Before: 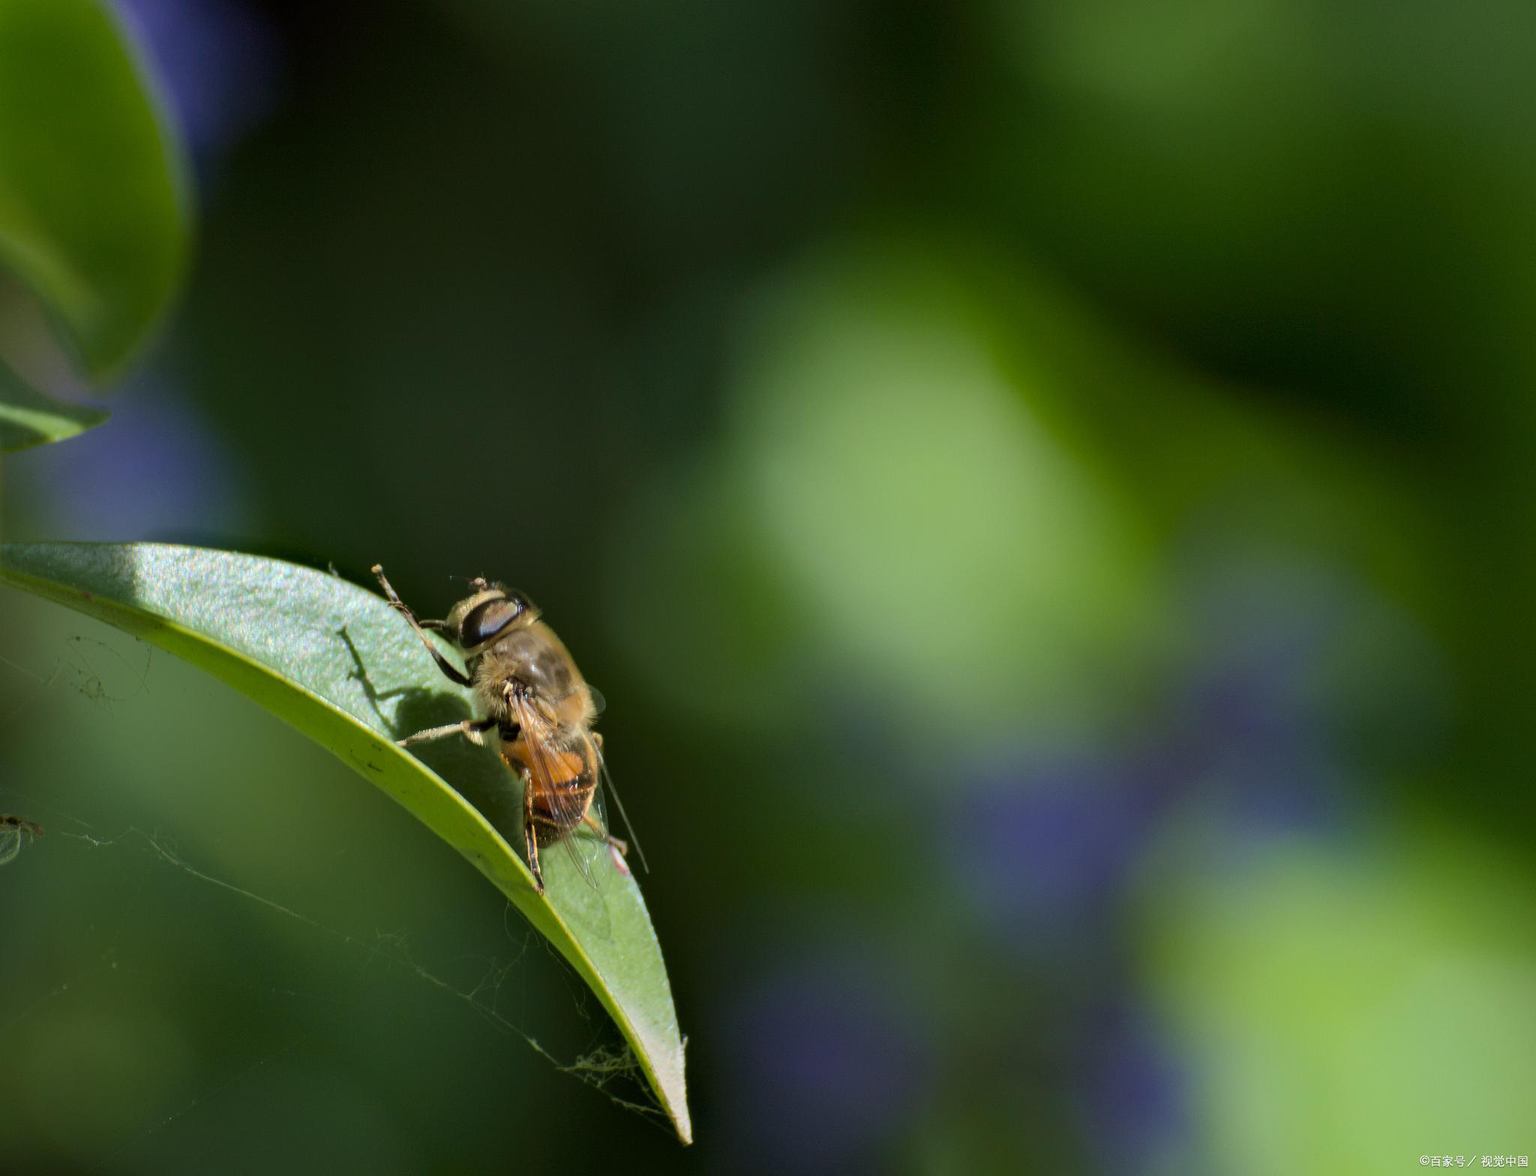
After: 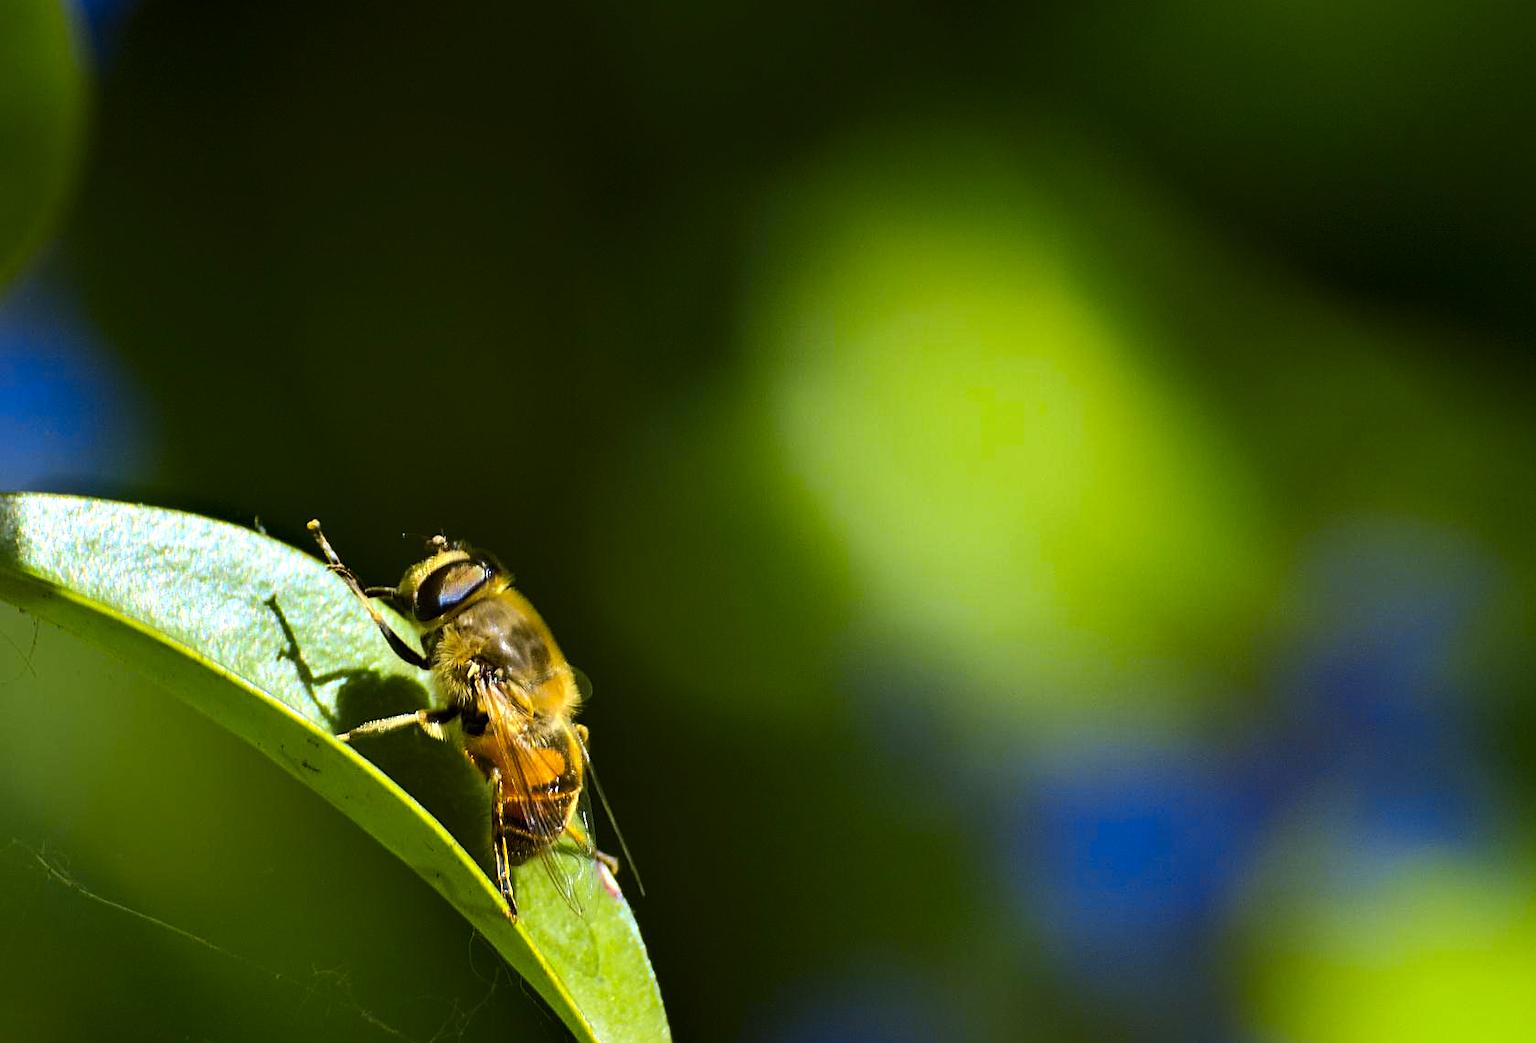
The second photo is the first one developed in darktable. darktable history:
color contrast: green-magenta contrast 1.12, blue-yellow contrast 1.95, unbound 0
white balance: red 0.988, blue 1.017
tone equalizer: -8 EV -0.75 EV, -7 EV -0.7 EV, -6 EV -0.6 EV, -5 EV -0.4 EV, -3 EV 0.4 EV, -2 EV 0.6 EV, -1 EV 0.7 EV, +0 EV 0.75 EV, edges refinement/feathering 500, mask exposure compensation -1.57 EV, preserve details no
sharpen: on, module defaults
crop: left 7.856%, top 11.836%, right 10.12%, bottom 15.387%
